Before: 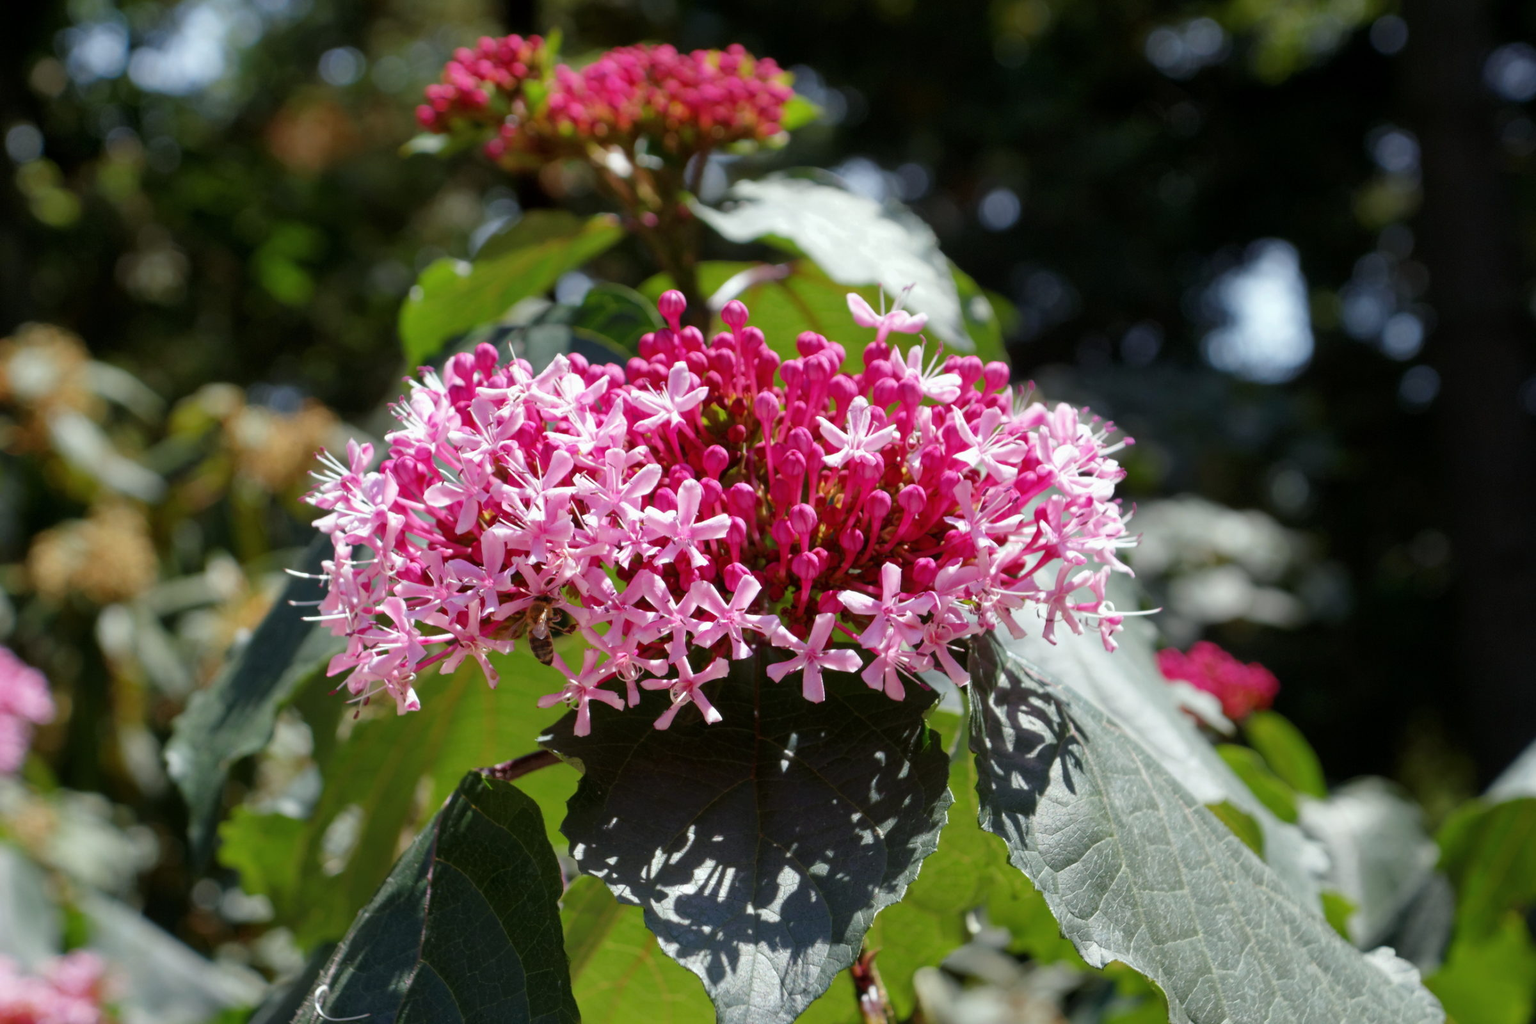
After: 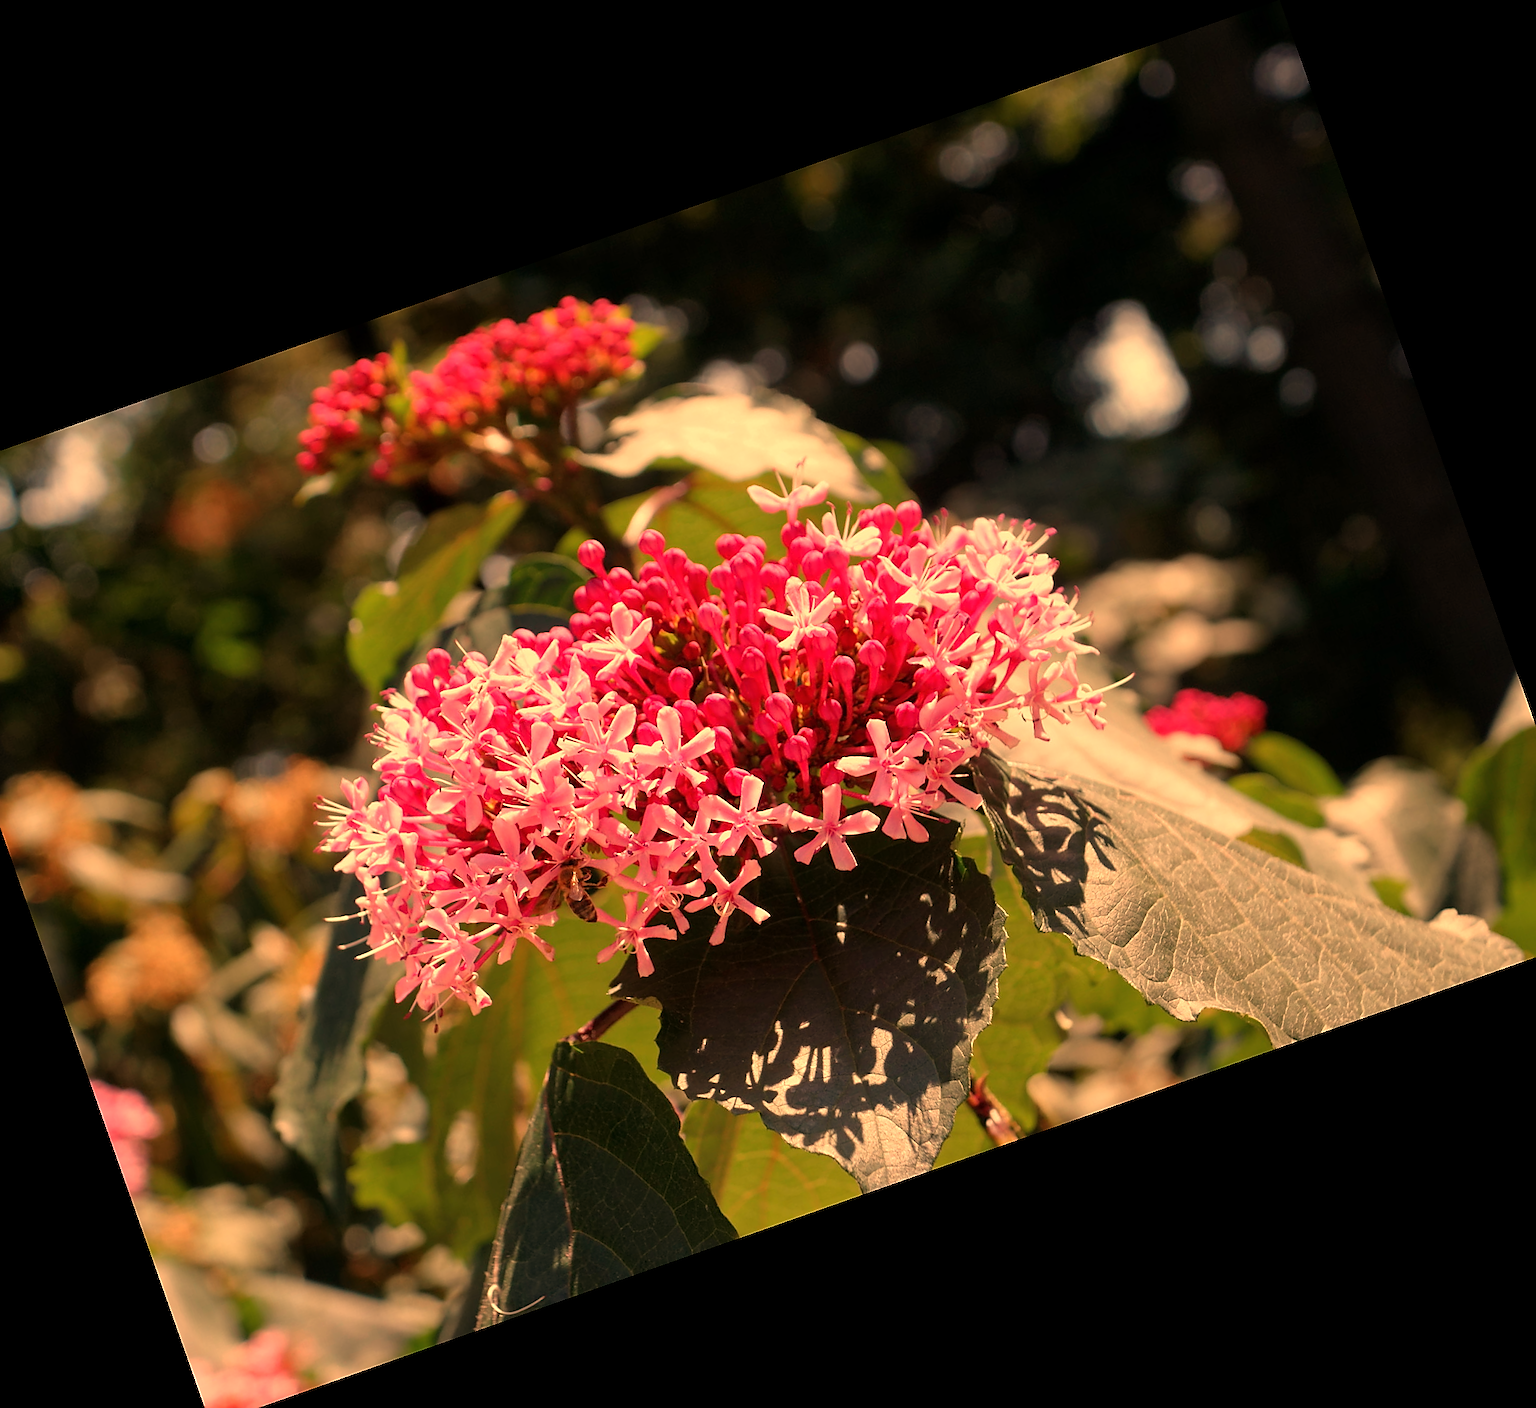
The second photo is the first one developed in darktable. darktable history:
crop and rotate: angle 19.43°, left 6.812%, right 4.125%, bottom 1.087%
exposure: exposure -0.21 EV, compensate highlight preservation false
sharpen: radius 1.4, amount 1.25, threshold 0.7
tone equalizer: on, module defaults
white balance: red 1.467, blue 0.684
